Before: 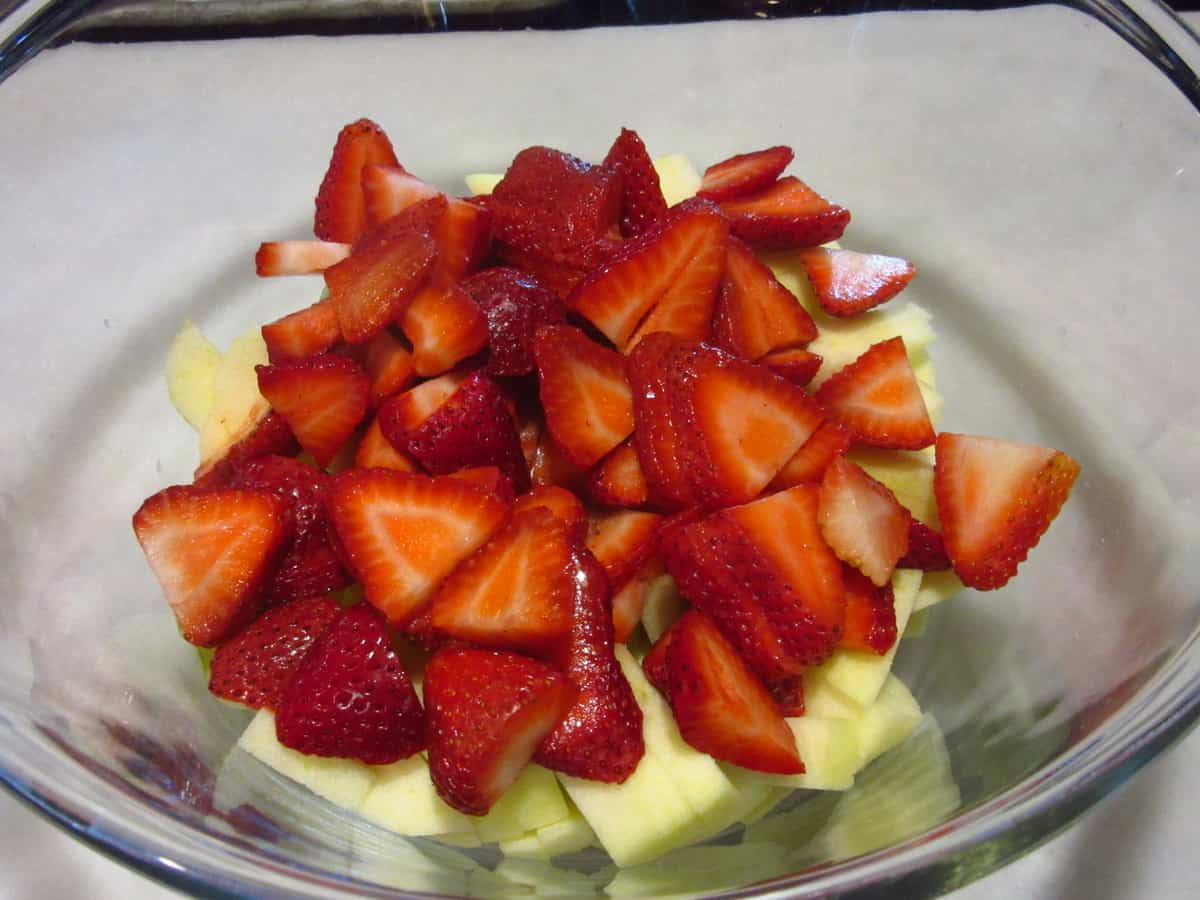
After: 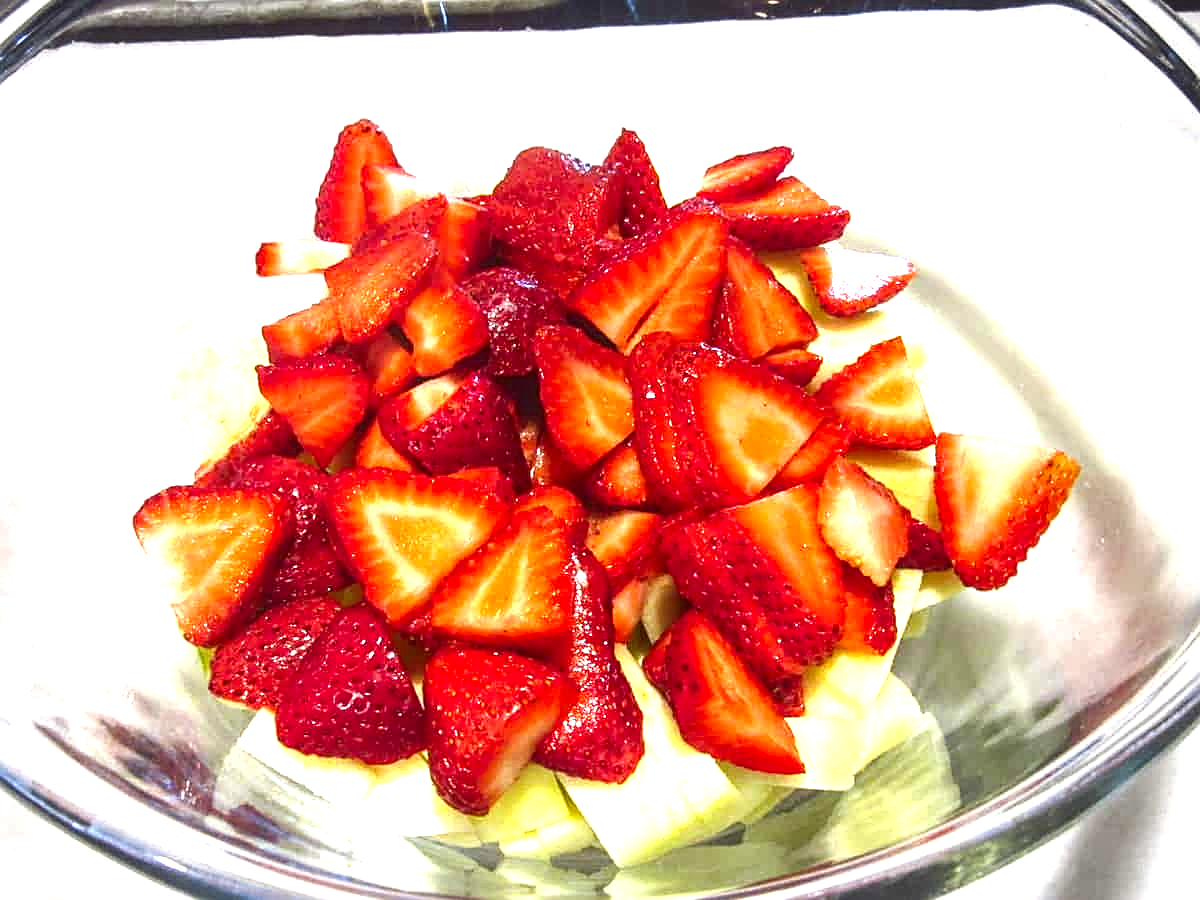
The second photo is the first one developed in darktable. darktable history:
exposure: black level correction 0, exposure 1.68 EV, compensate highlight preservation false
vignetting: fall-off start 81.81%, fall-off radius 61.7%, brightness -0.213, automatic ratio true, width/height ratio 1.42
contrast brightness saturation: contrast 0.07, brightness -0.131, saturation 0.045
local contrast: on, module defaults
sharpen: amount 0.494
